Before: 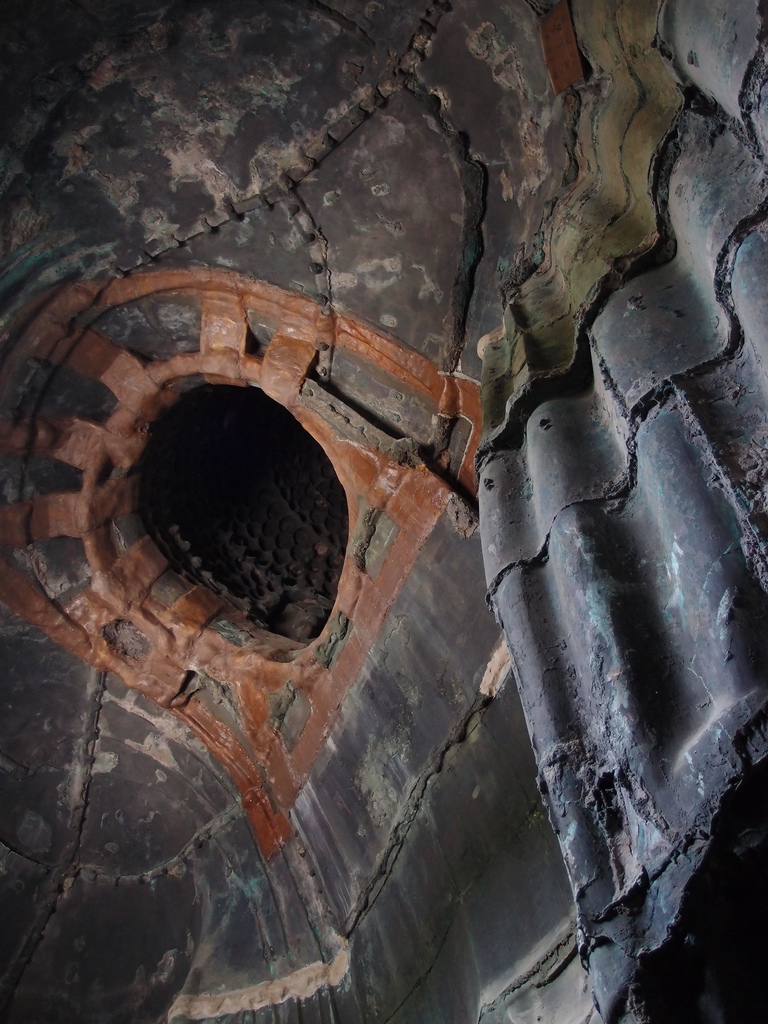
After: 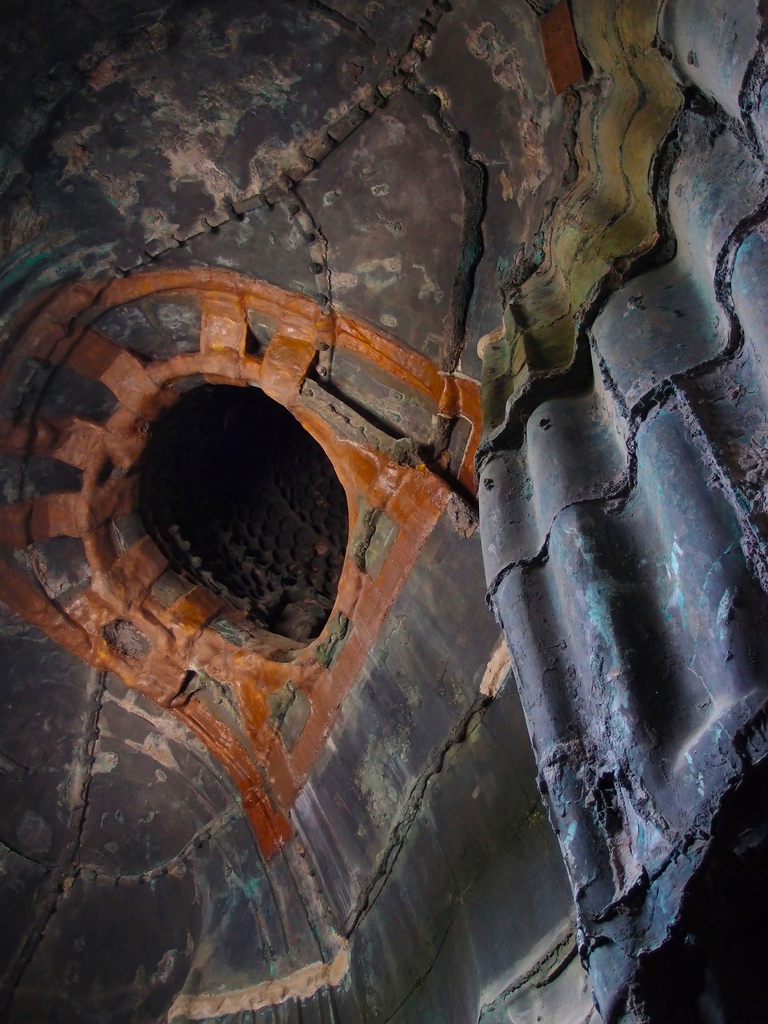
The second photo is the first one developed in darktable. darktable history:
color balance rgb: linear chroma grading › shadows -29.674%, linear chroma grading › global chroma 34.504%, perceptual saturation grading › global saturation 19.661%, global vibrance 20%
